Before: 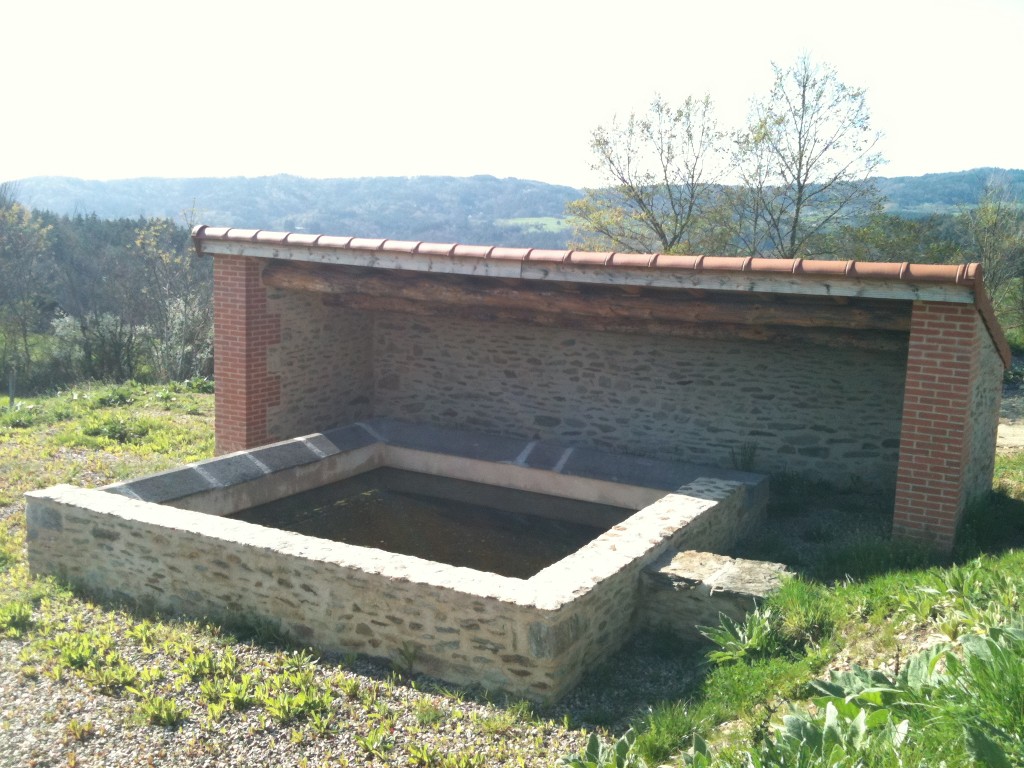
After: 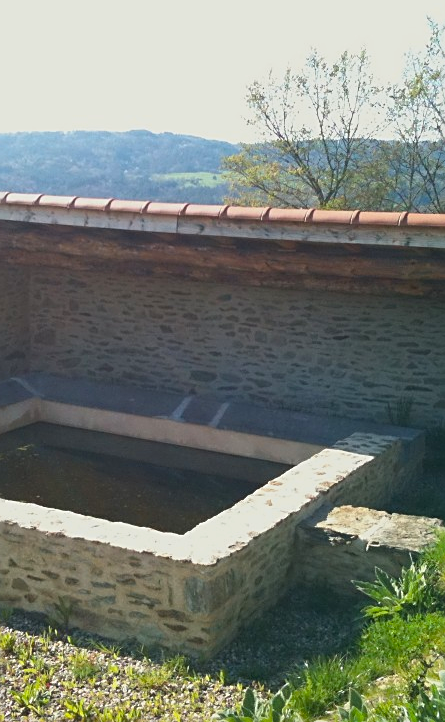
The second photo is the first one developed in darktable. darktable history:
color balance rgb: linear chroma grading › global chroma 0.273%, perceptual saturation grading › global saturation 0.249%, global vibrance 41.613%
exposure: exposure -0.36 EV, compensate highlight preservation false
crop: left 33.639%, top 5.93%, right 22.813%
sharpen: on, module defaults
